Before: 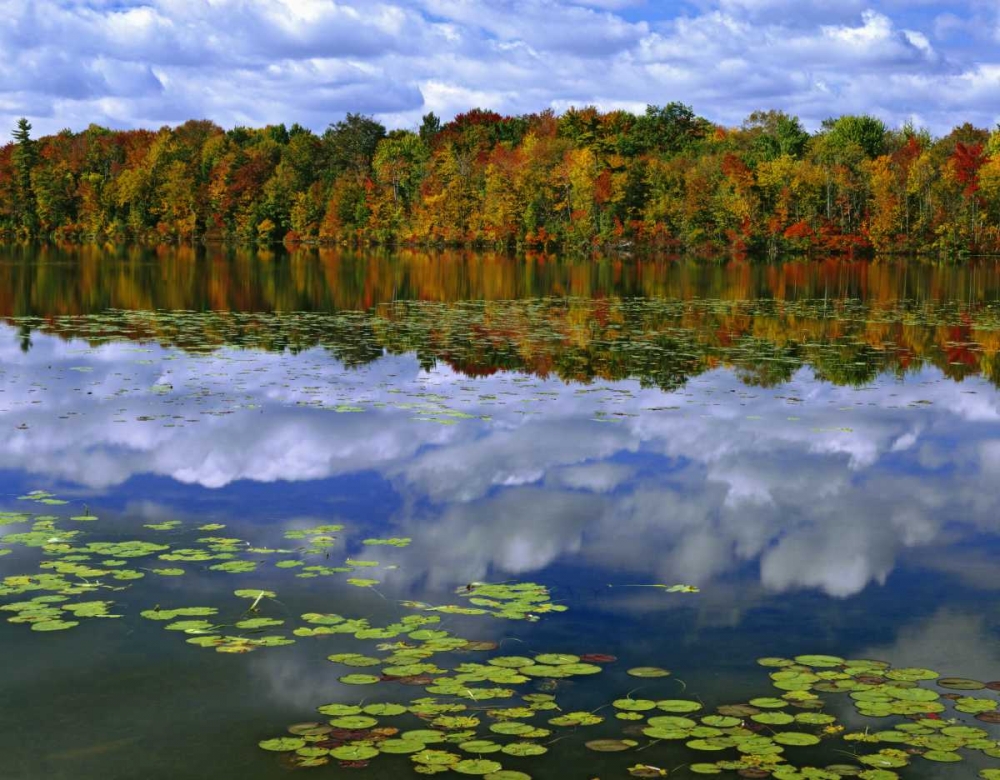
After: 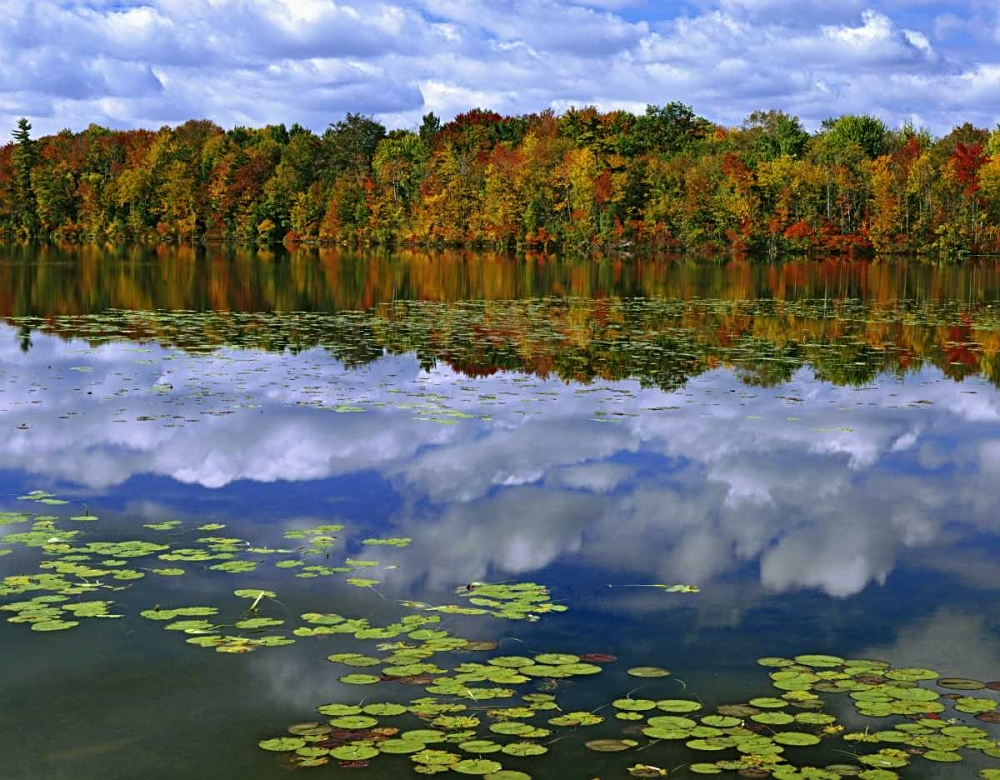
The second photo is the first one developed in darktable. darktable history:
sharpen: on, module defaults
shadows and highlights: shadows 30.86, highlights 0, soften with gaussian
